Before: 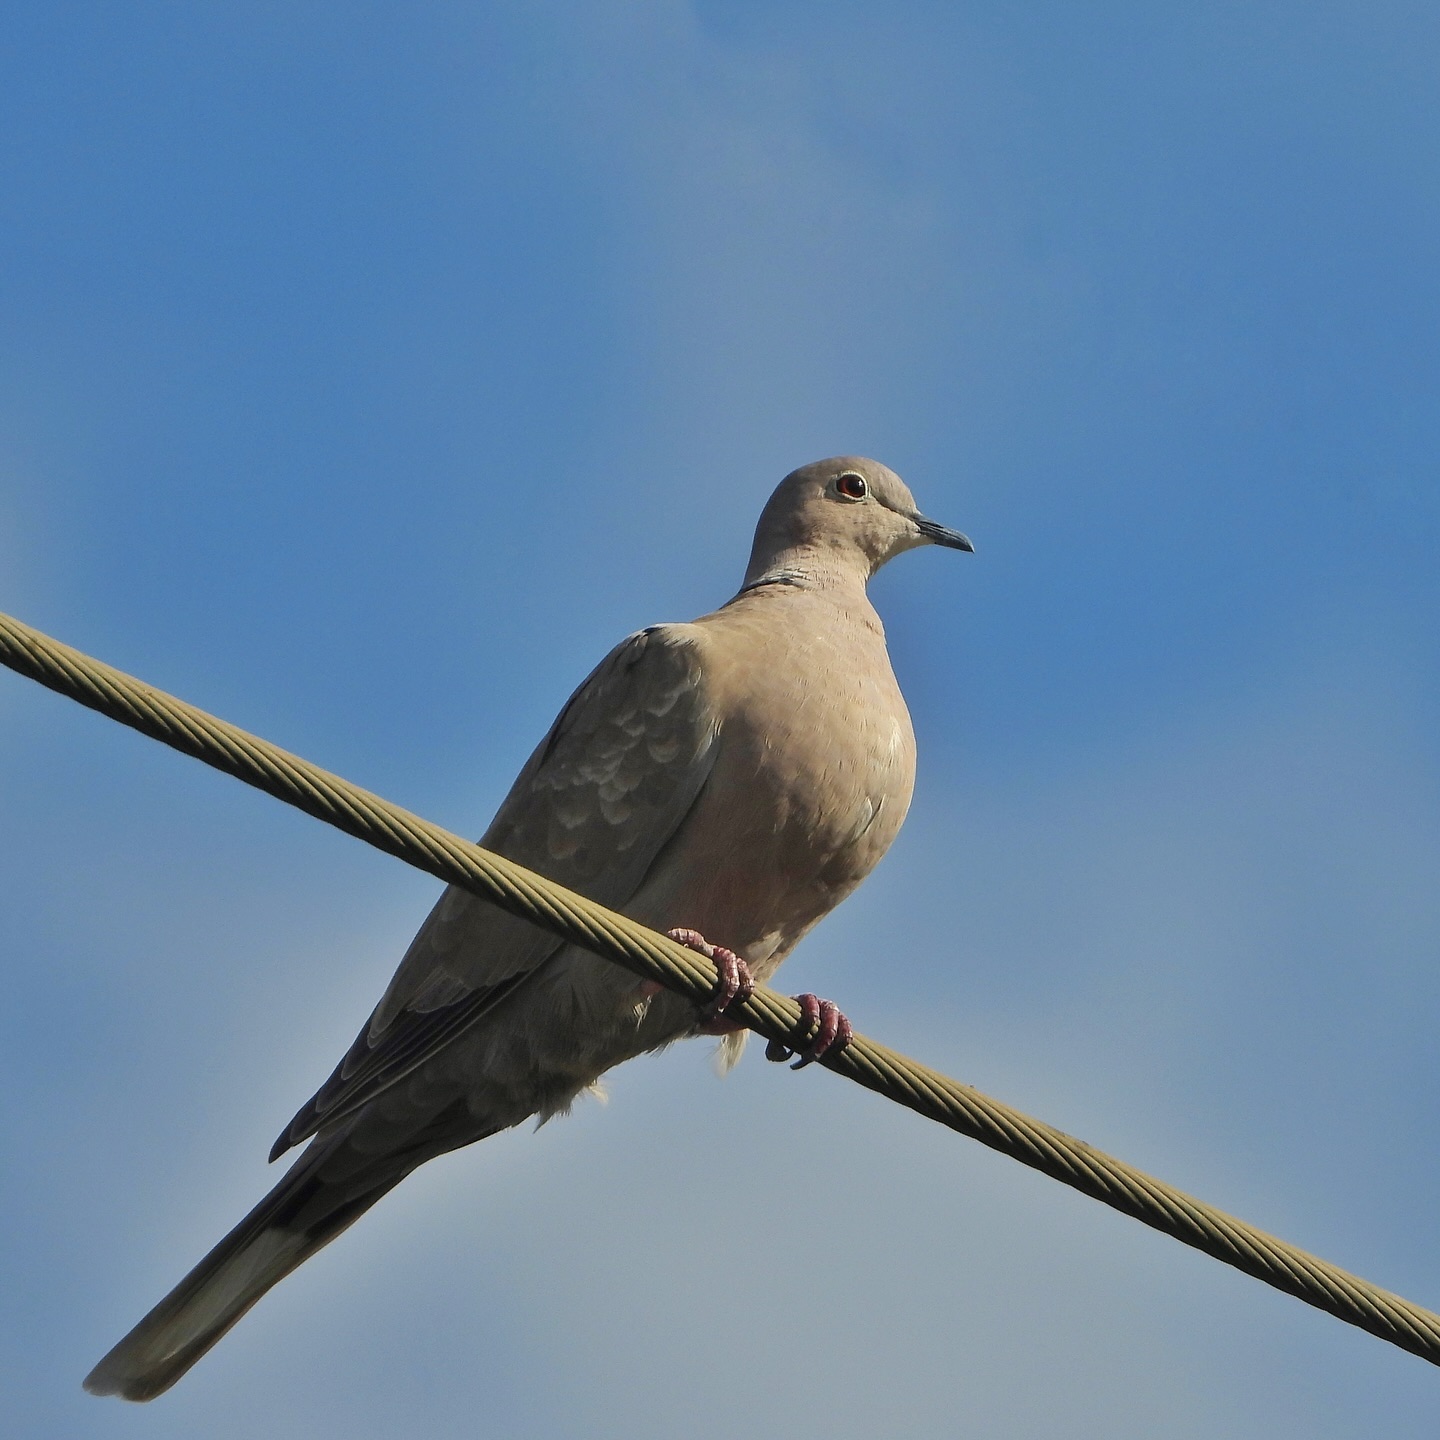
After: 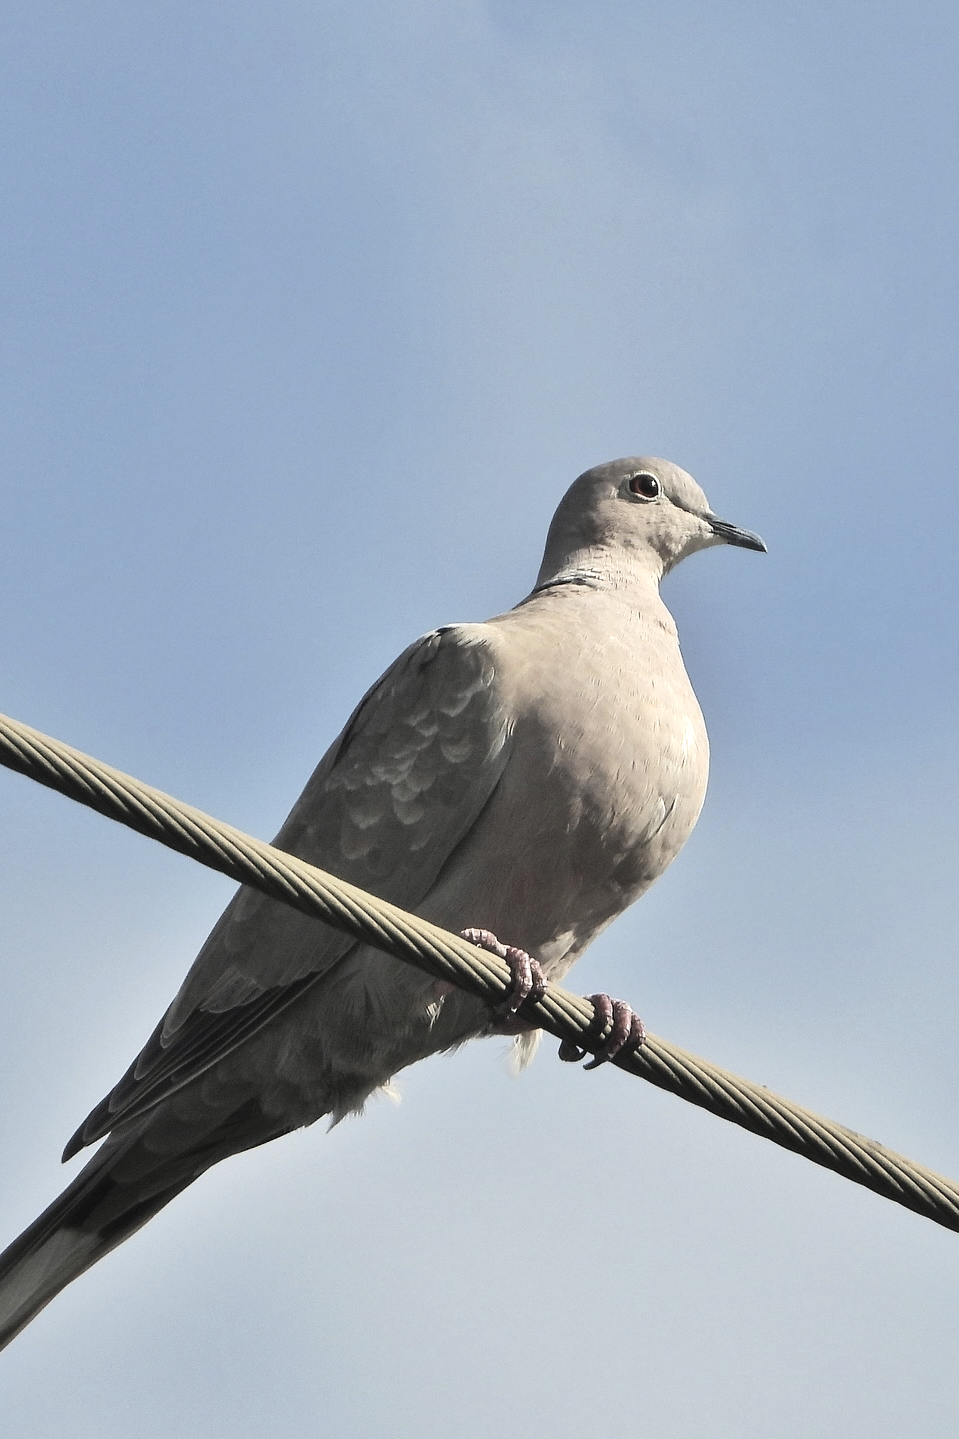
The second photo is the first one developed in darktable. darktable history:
crop and rotate: left 14.385%, right 18.948%
tone equalizer: -8 EV -0.75 EV, -7 EV -0.7 EV, -6 EV -0.6 EV, -5 EV -0.4 EV, -3 EV 0.4 EV, -2 EV 0.6 EV, -1 EV 0.7 EV, +0 EV 0.75 EV, edges refinement/feathering 500, mask exposure compensation -1.57 EV, preserve details no
contrast brightness saturation: brightness 0.18, saturation -0.5
